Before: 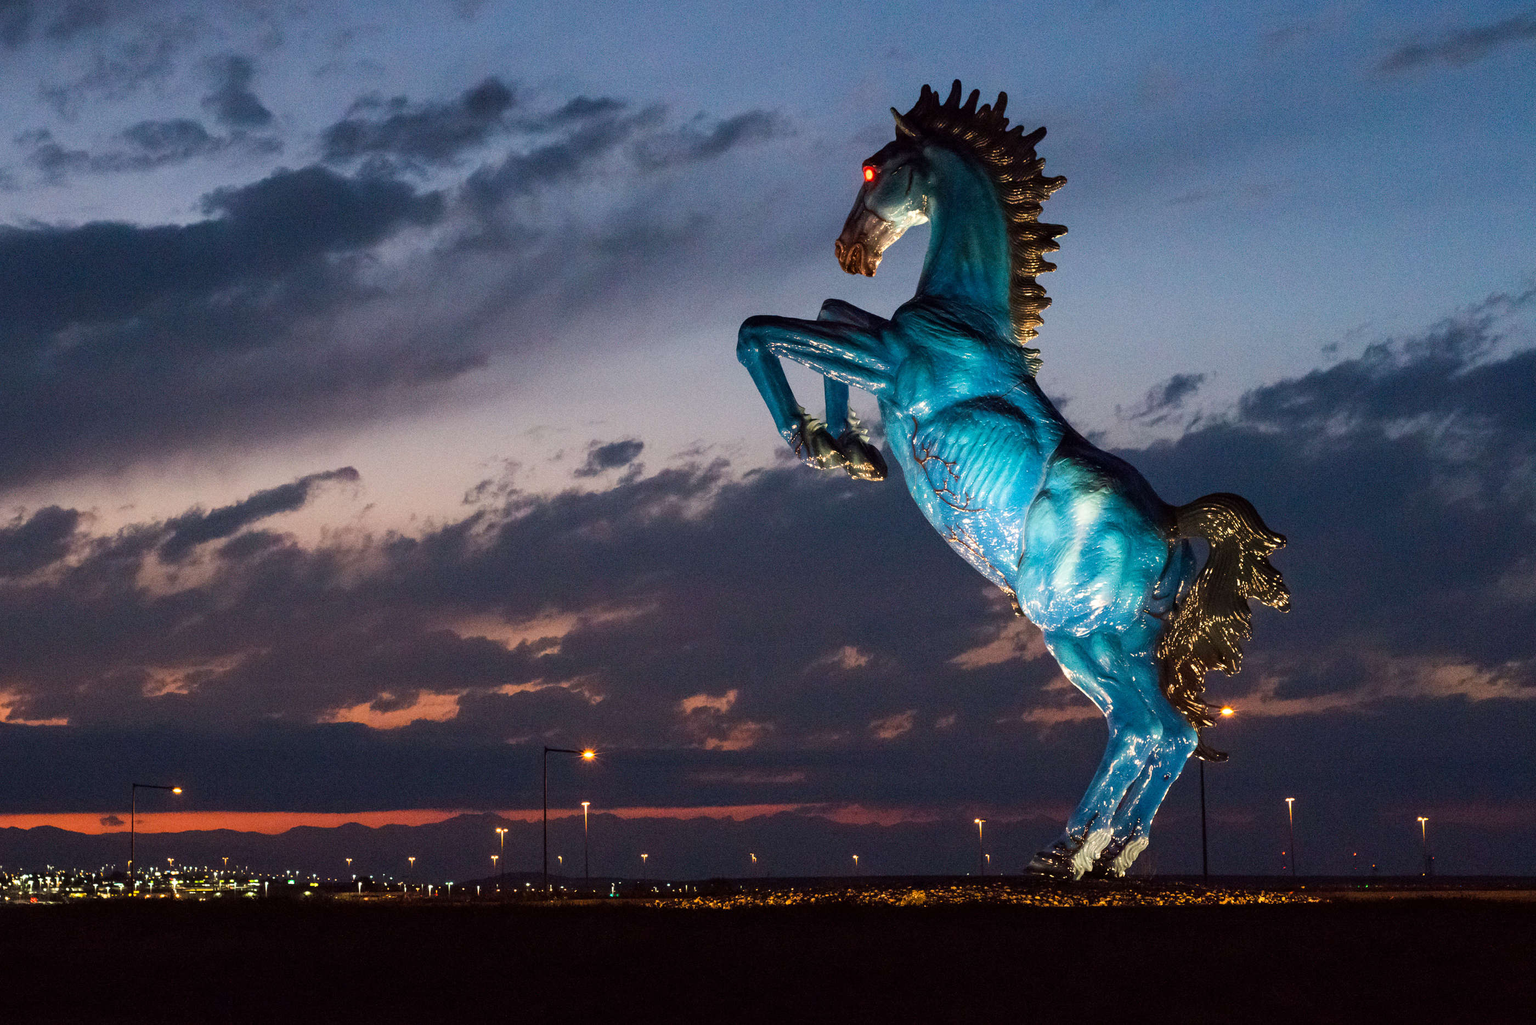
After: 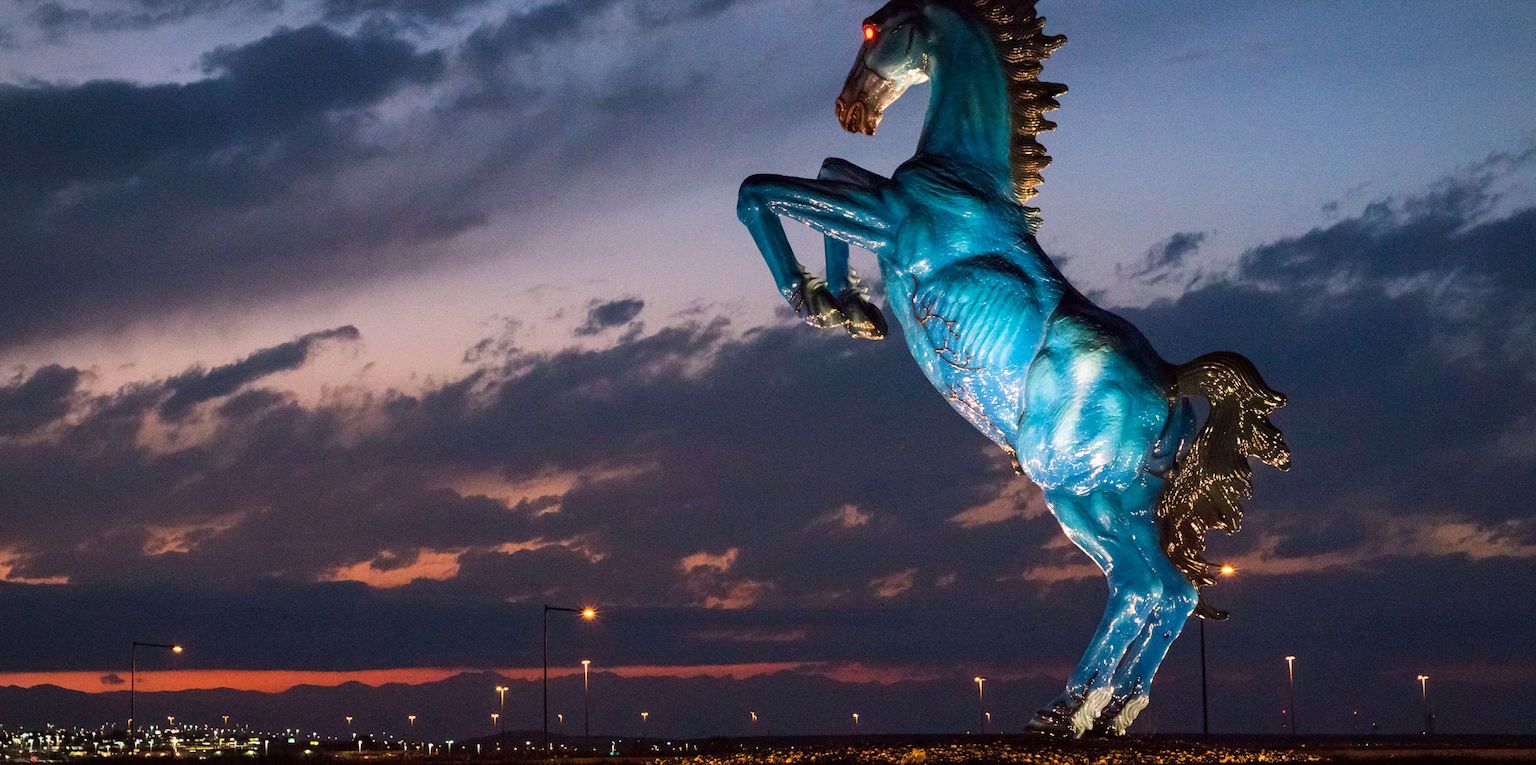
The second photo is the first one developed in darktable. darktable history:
tone equalizer: on, module defaults
color balance rgb: highlights gain › chroma 1.53%, highlights gain › hue 311.21°, perceptual saturation grading › global saturation 0.43%, global vibrance 20%
vignetting: fall-off start 84.52%, fall-off radius 79.71%, width/height ratio 1.212
crop: top 13.863%, bottom 11.41%
